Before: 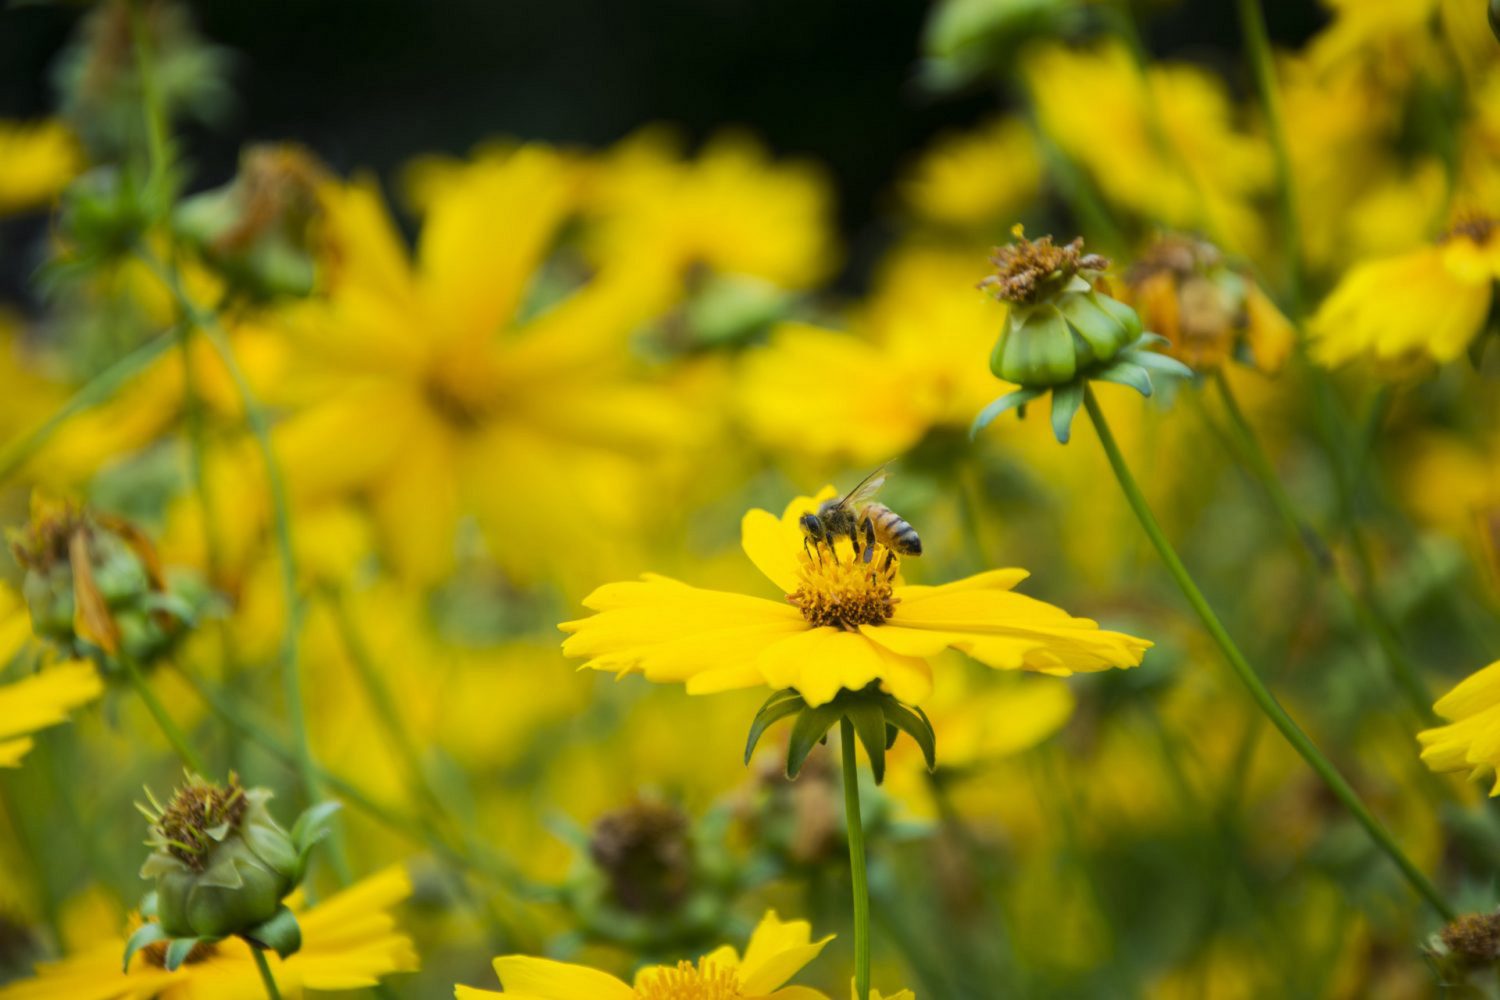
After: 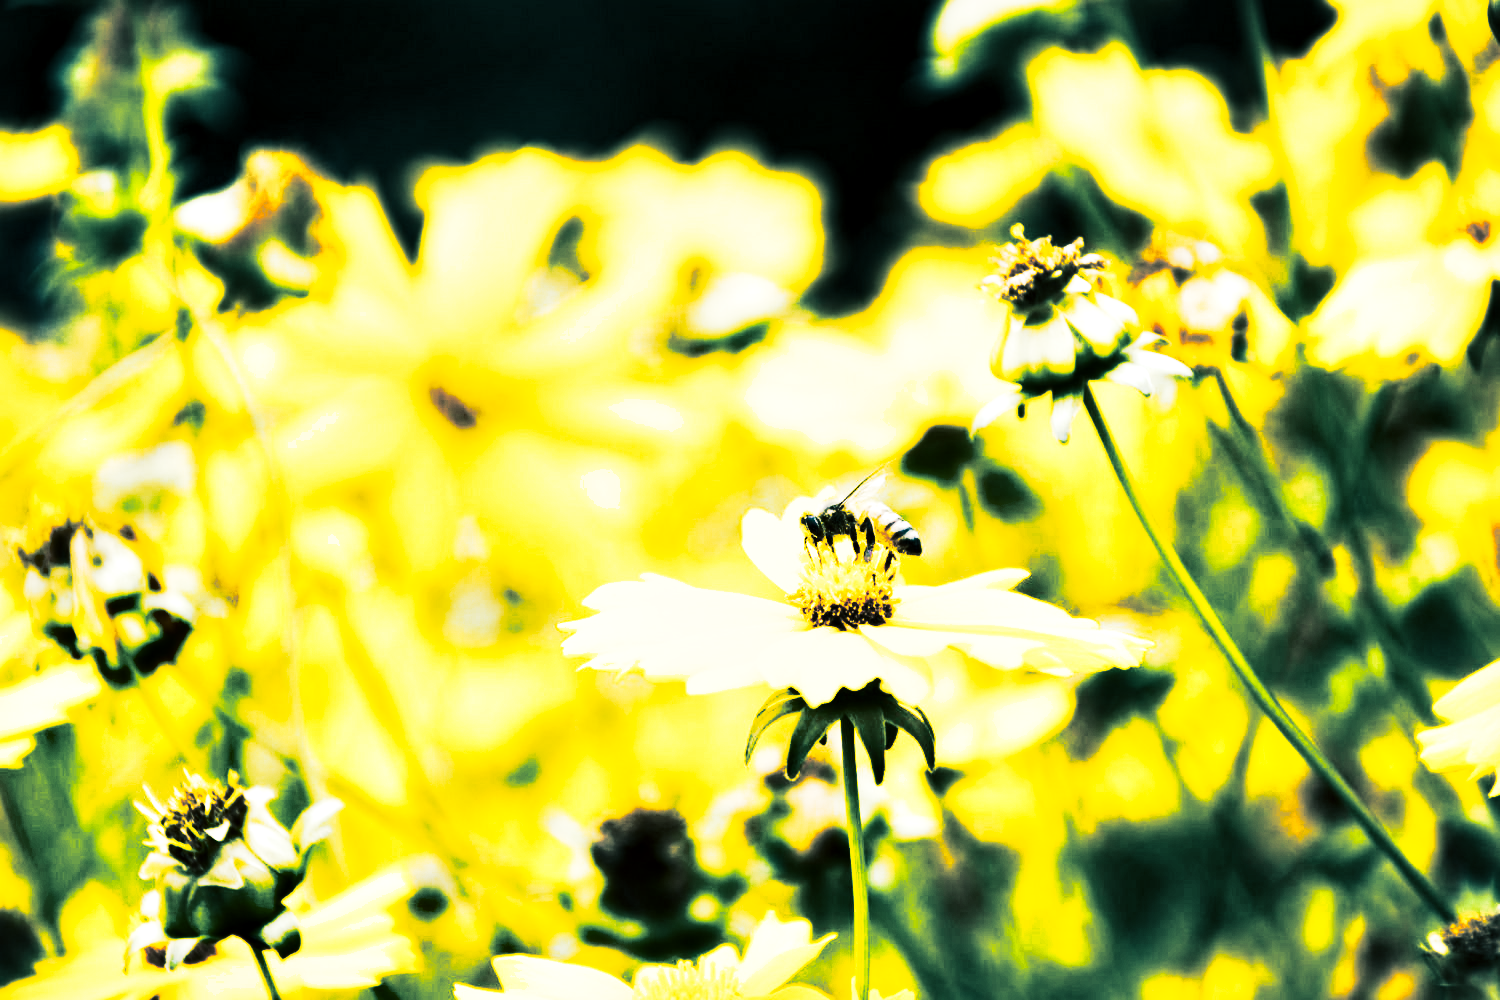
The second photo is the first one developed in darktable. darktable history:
tone curve: curves: ch0 [(0, 0) (0.003, 0.005) (0.011, 0.018) (0.025, 0.041) (0.044, 0.072) (0.069, 0.113) (0.1, 0.163) (0.136, 0.221) (0.177, 0.289) (0.224, 0.366) (0.277, 0.452) (0.335, 0.546) (0.399, 0.65) (0.468, 0.763) (0.543, 0.885) (0.623, 0.93) (0.709, 0.946) (0.801, 0.963) (0.898, 0.981) (1, 1)], preserve colors none
local contrast: mode bilateral grid, contrast 25, coarseness 60, detail 151%, midtone range 0.2
tone equalizer: -8 EV -1.08 EV, -7 EV -1.01 EV, -6 EV -0.867 EV, -5 EV -0.578 EV, -3 EV 0.578 EV, -2 EV 0.867 EV, -1 EV 1.01 EV, +0 EV 1.08 EV, edges refinement/feathering 500, mask exposure compensation -1.57 EV, preserve details no
color zones: curves: ch2 [(0, 0.5) (0.143, 0.5) (0.286, 0.489) (0.415, 0.421) (0.571, 0.5) (0.714, 0.5) (0.857, 0.5) (1, 0.5)]
split-toning: shadows › hue 186.43°, highlights › hue 49.29°, compress 30.29%
white balance: red 0.982, blue 1.018
base curve: curves: ch0 [(0, 0) (0.036, 0.025) (0.121, 0.166) (0.206, 0.329) (0.605, 0.79) (1, 1)], preserve colors none
shadows and highlights: radius 133.83, soften with gaussian
